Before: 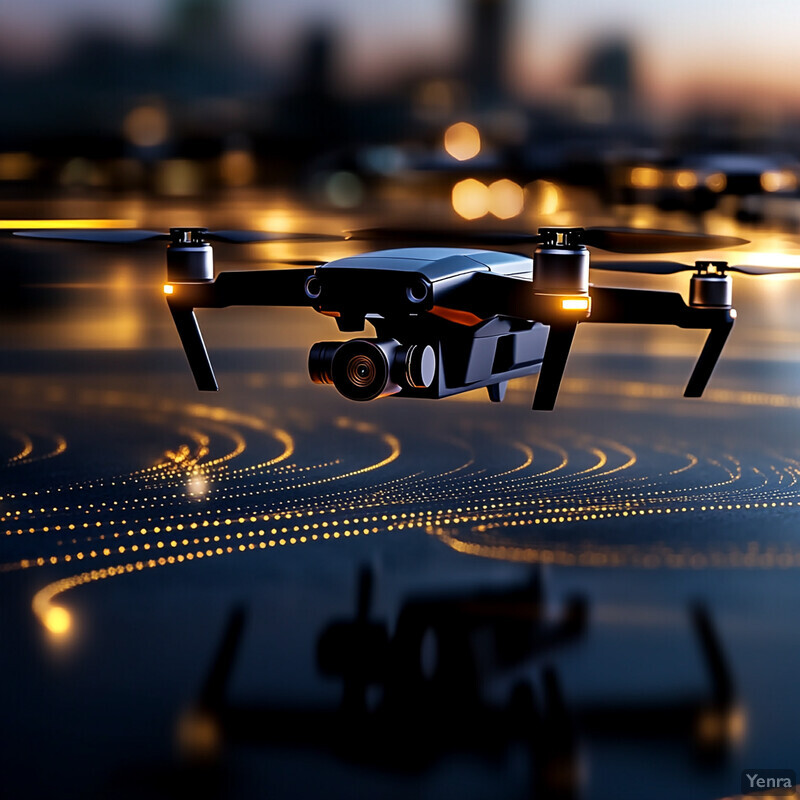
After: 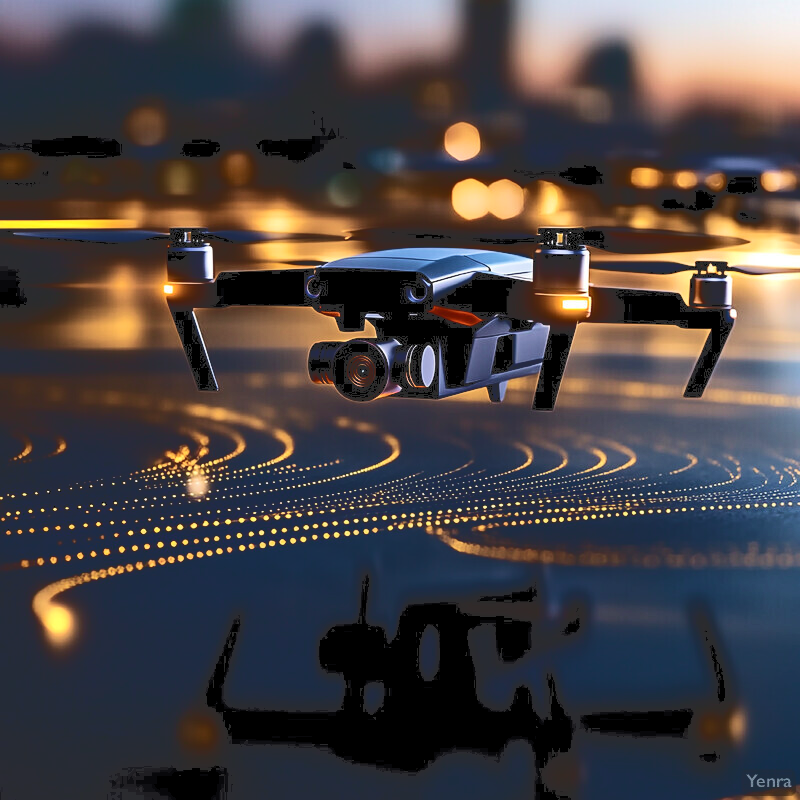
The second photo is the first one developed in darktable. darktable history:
tone curve: curves: ch0 [(0, 0) (0.003, 0.178) (0.011, 0.177) (0.025, 0.177) (0.044, 0.178) (0.069, 0.178) (0.1, 0.18) (0.136, 0.183) (0.177, 0.199) (0.224, 0.227) (0.277, 0.278) (0.335, 0.357) (0.399, 0.449) (0.468, 0.546) (0.543, 0.65) (0.623, 0.724) (0.709, 0.804) (0.801, 0.868) (0.898, 0.921) (1, 1)], color space Lab, independent channels, preserve colors none
velvia: on, module defaults
